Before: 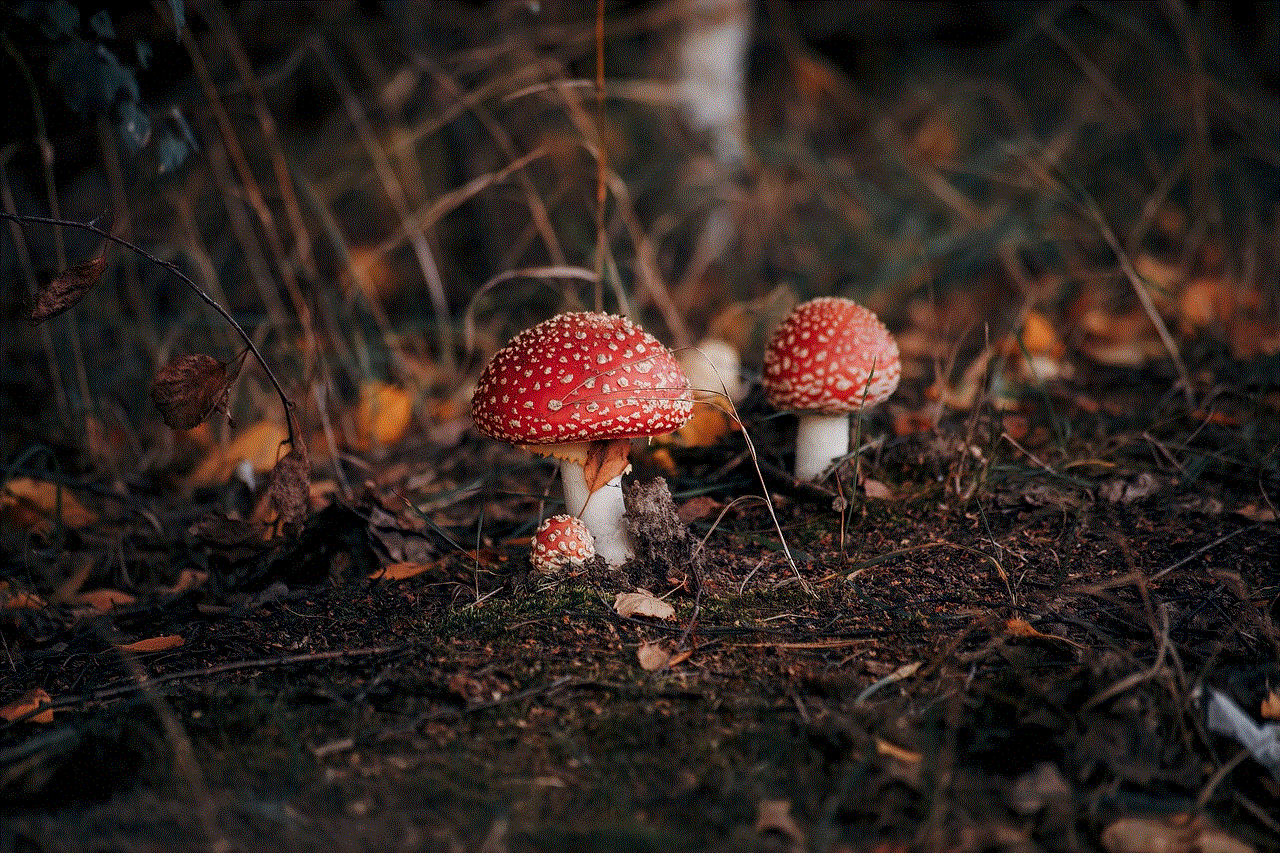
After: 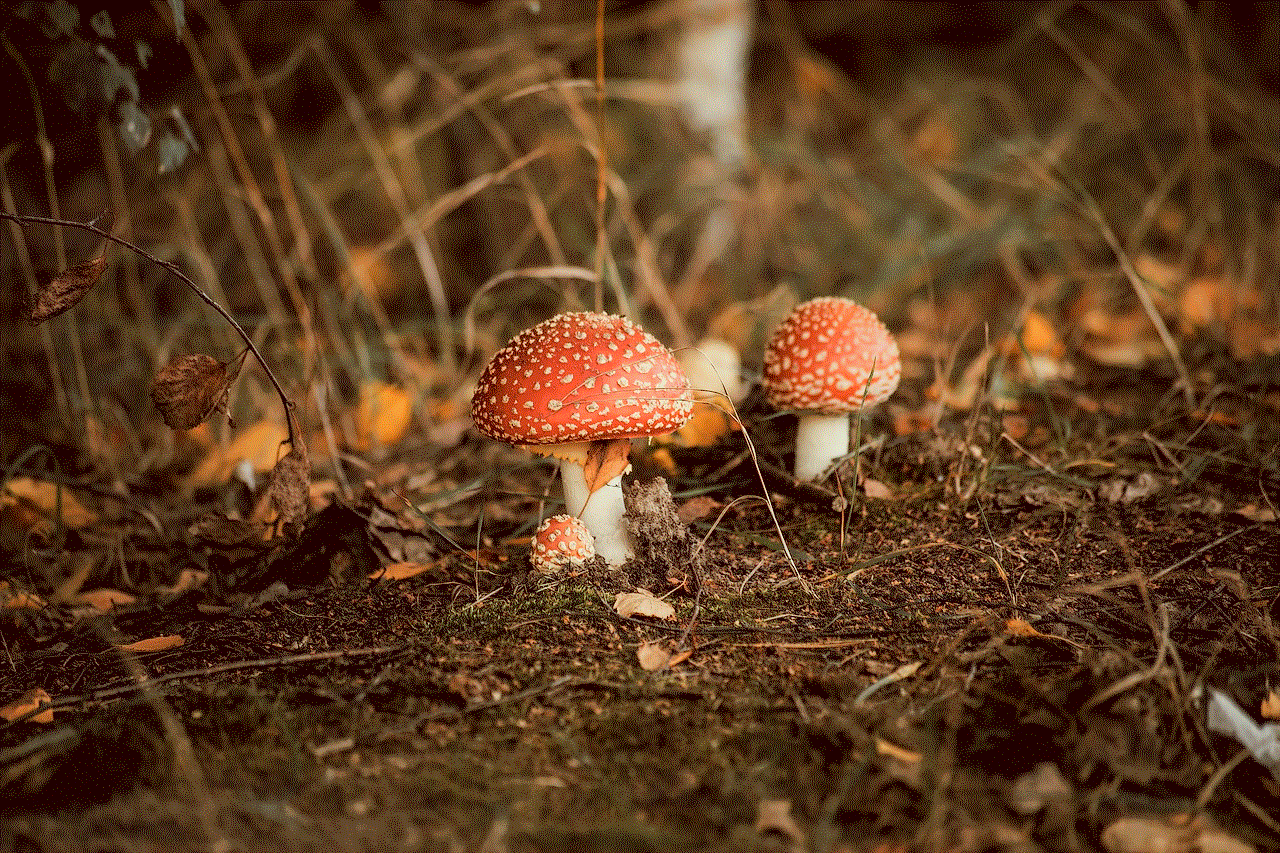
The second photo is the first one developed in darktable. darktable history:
color correction: highlights a* -5.94, highlights b* 9.48, shadows a* 10.12, shadows b* 23.94
tone equalizer: on, module defaults
global tonemap: drago (0.7, 100)
